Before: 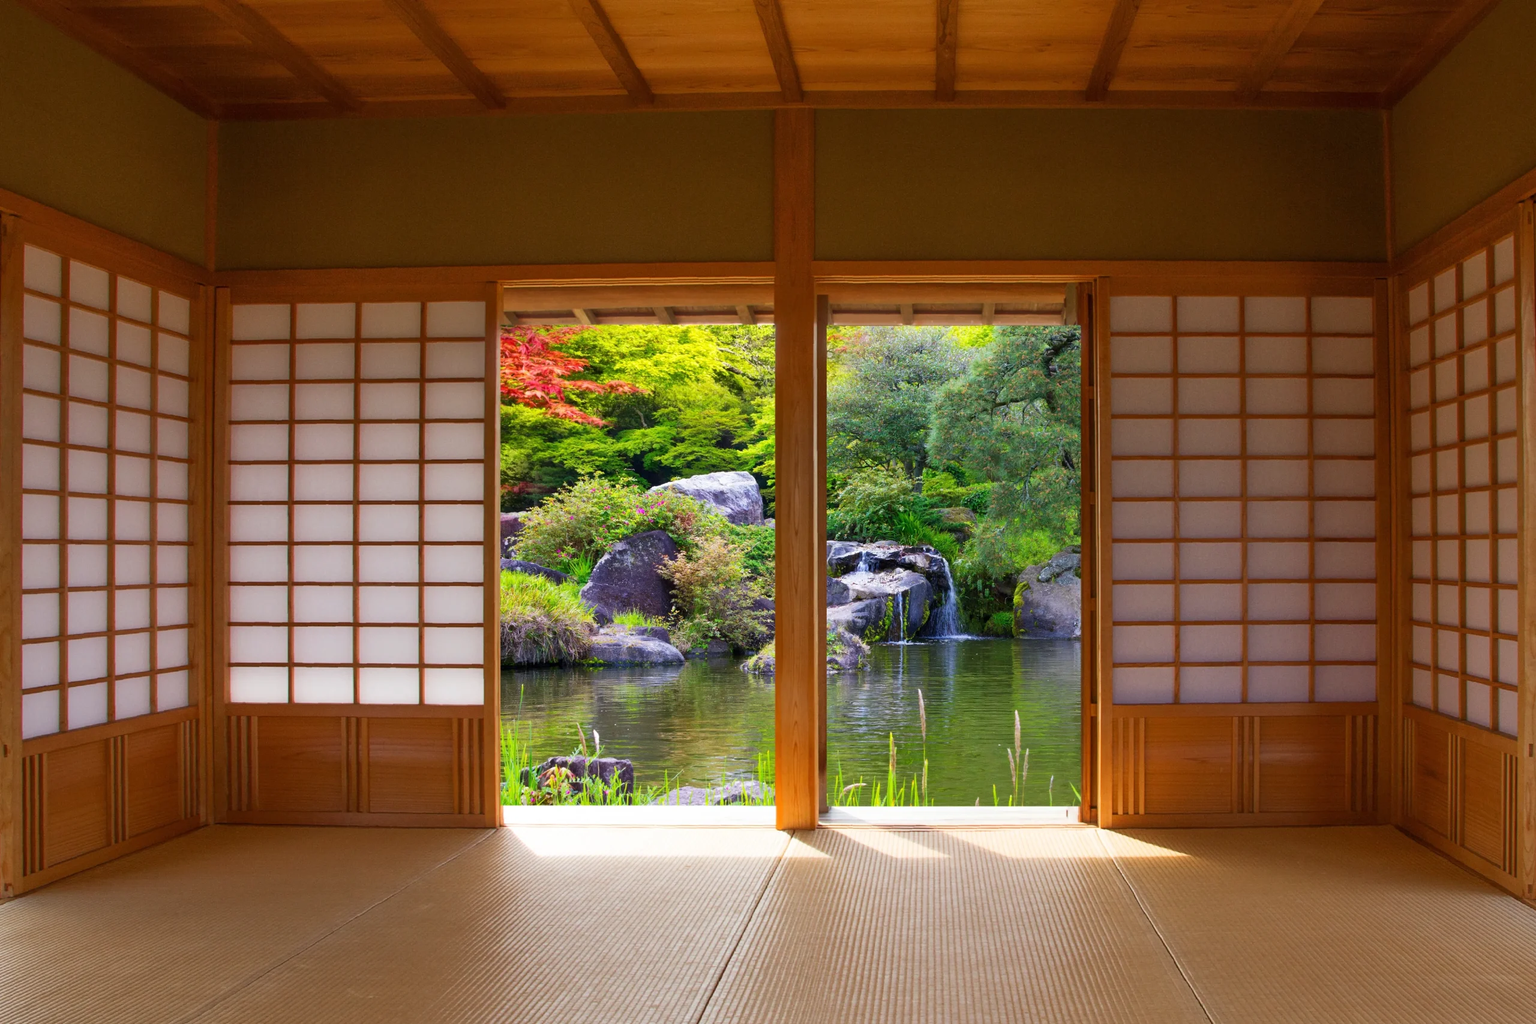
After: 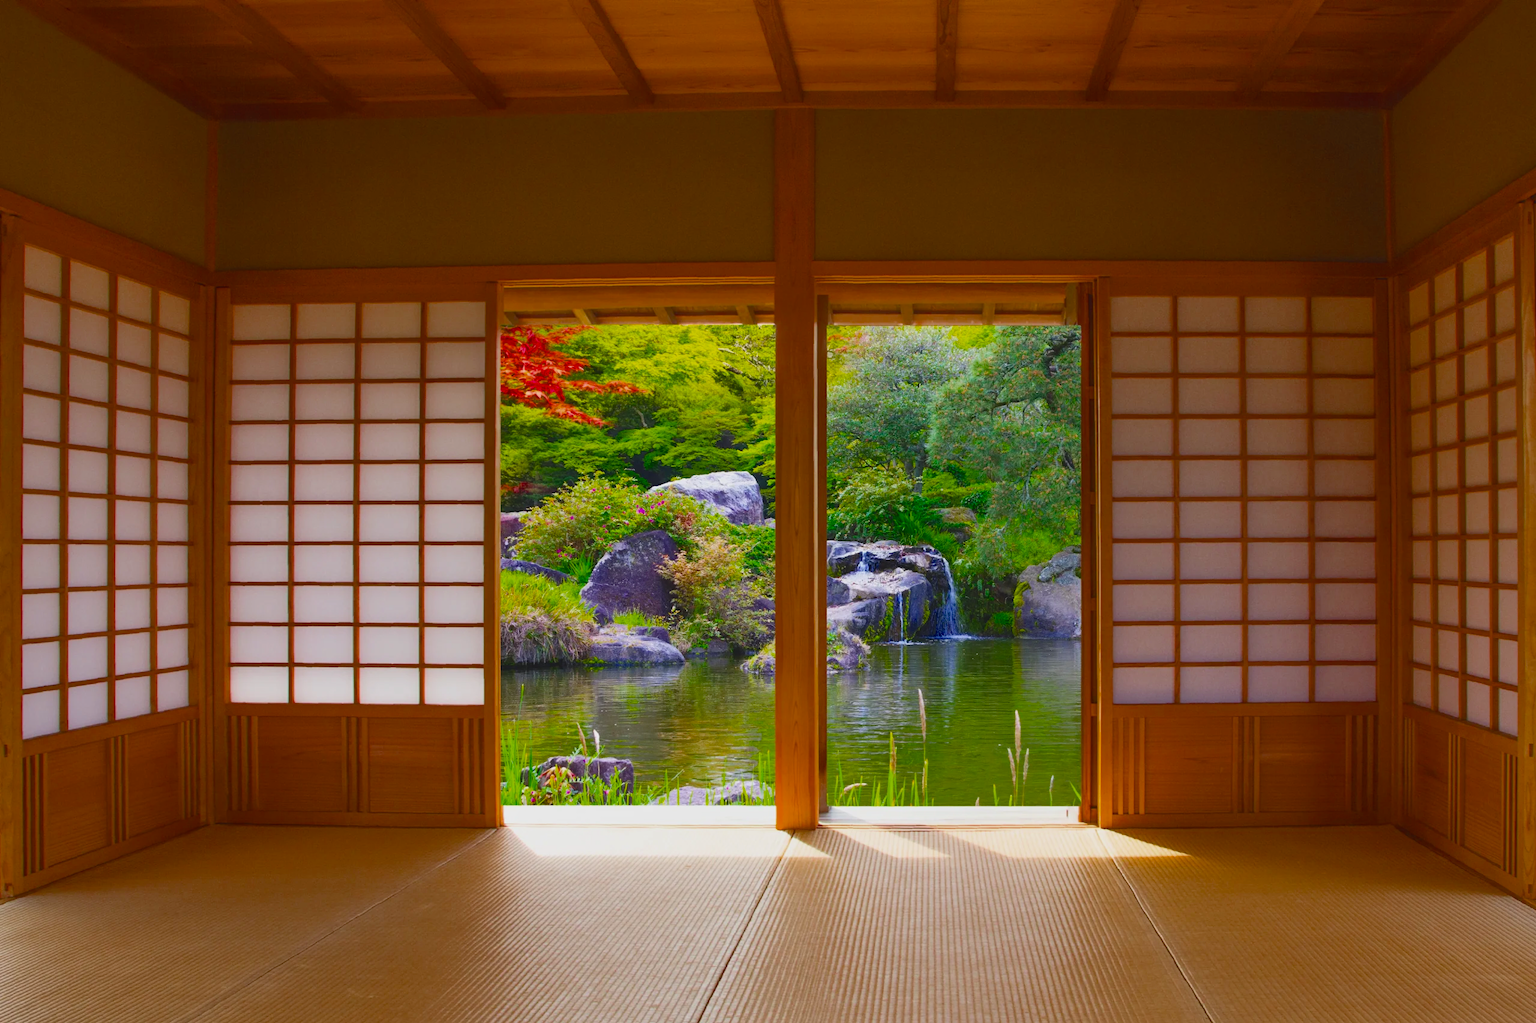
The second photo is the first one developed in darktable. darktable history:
color balance rgb: global offset › luminance 0.759%, perceptual saturation grading › global saturation 25.929%, global vibrance -7.933%, contrast -12.524%, saturation formula JzAzBz (2021)
tone equalizer: on, module defaults
